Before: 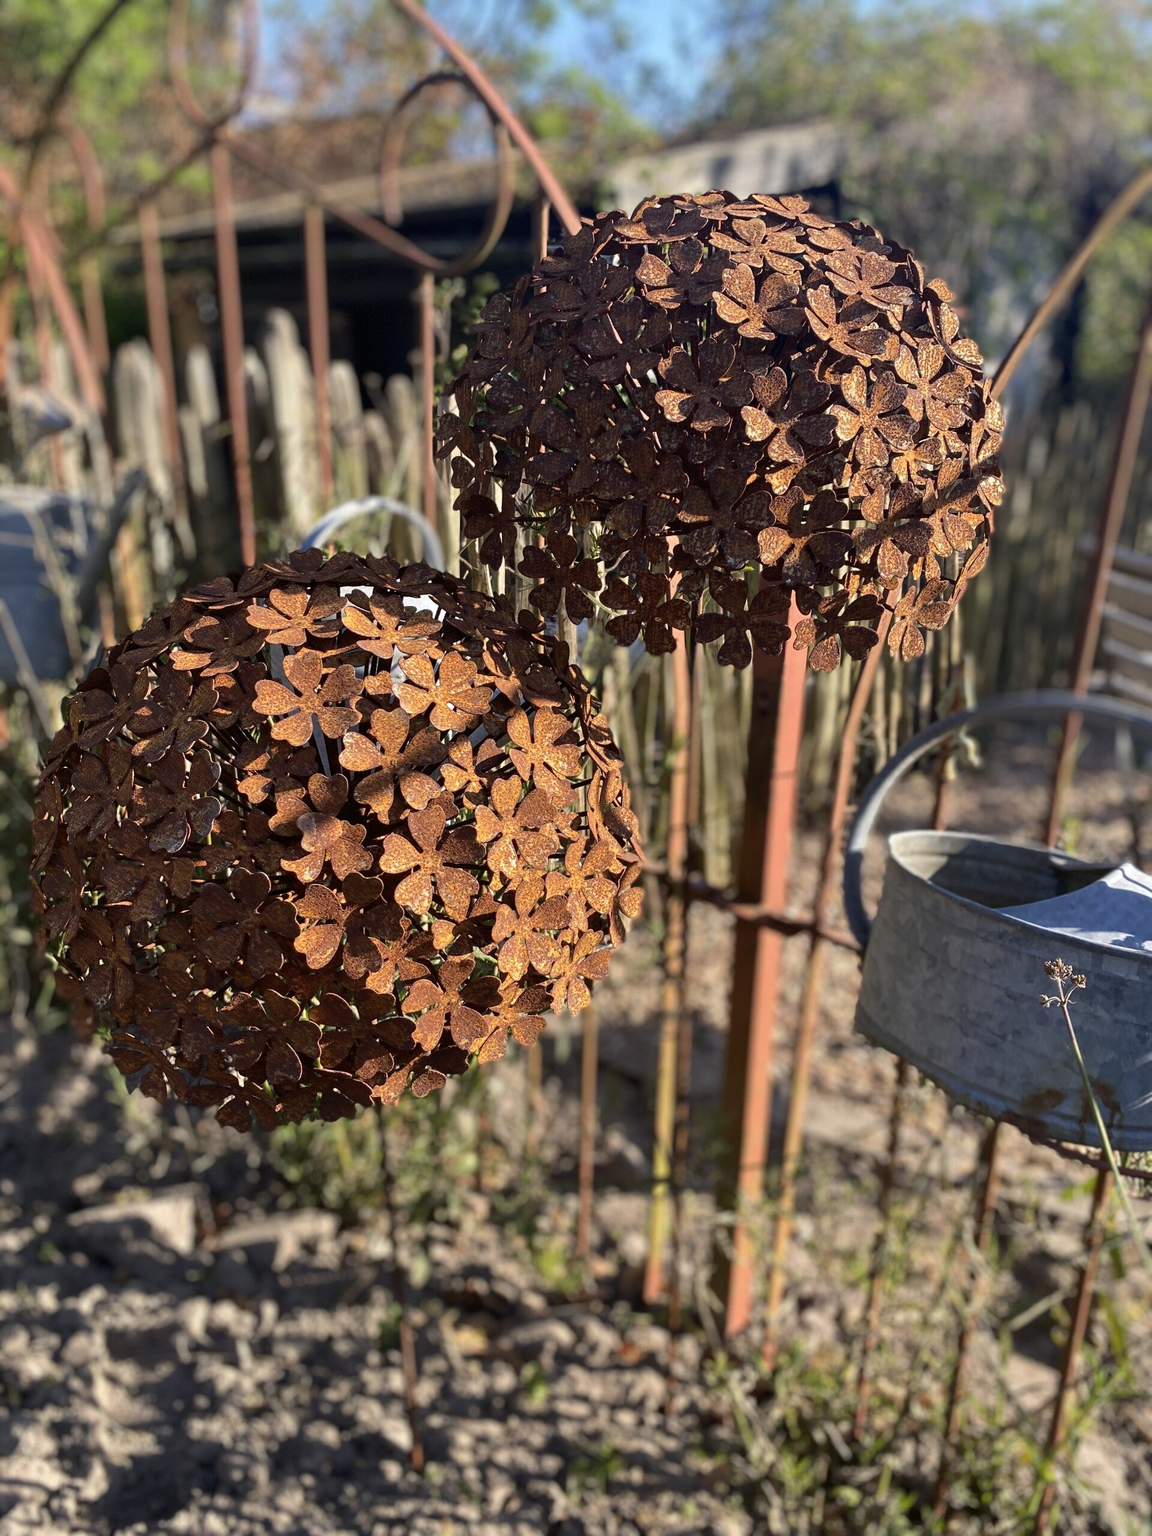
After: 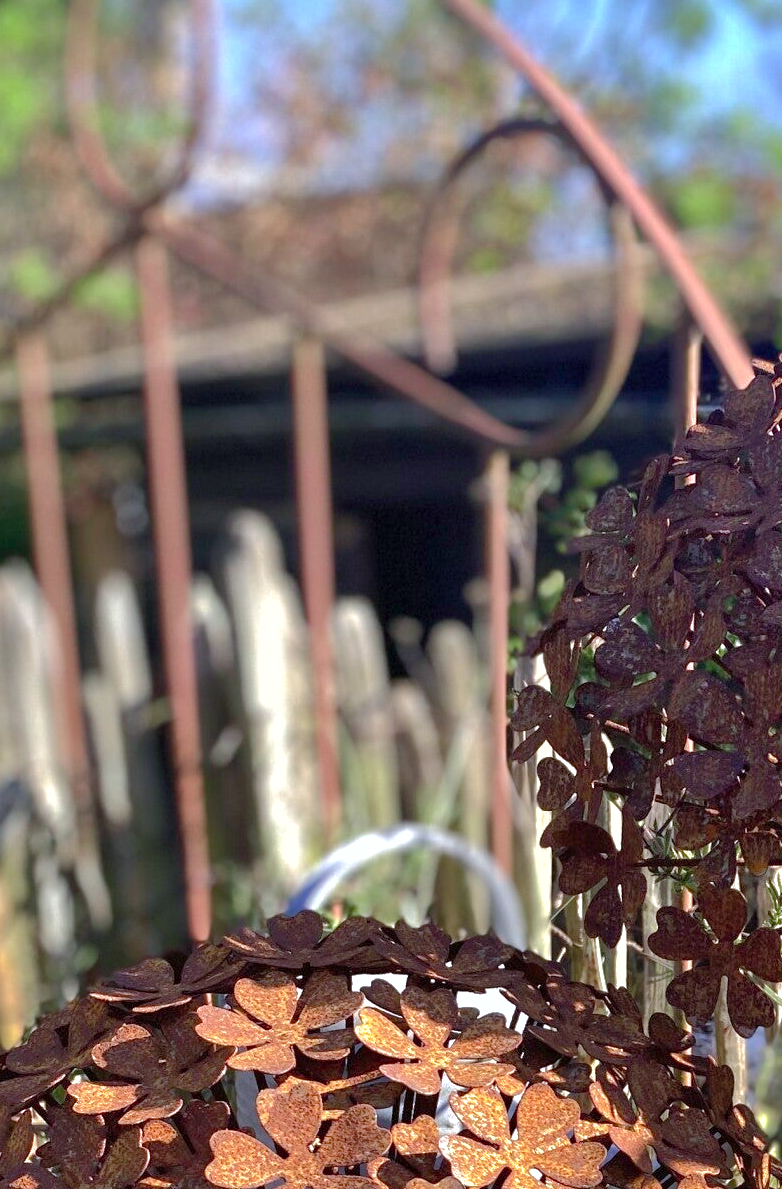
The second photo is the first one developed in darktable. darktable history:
color calibration: output R [0.948, 0.091, -0.04, 0], output G [-0.3, 1.384, -0.085, 0], output B [-0.108, 0.061, 1.08, 0], illuminant as shot in camera, x 0.358, y 0.373, temperature 4628.91 K
color balance rgb: perceptual saturation grading › global saturation 0.952%, perceptual saturation grading › highlights -19.735%, perceptual saturation grading › shadows 19.182%
crop and rotate: left 11.226%, top 0.118%, right 48.043%, bottom 53.401%
shadows and highlights: shadows 40.23, highlights -60.08
exposure: exposure 0.607 EV, compensate highlight preservation false
